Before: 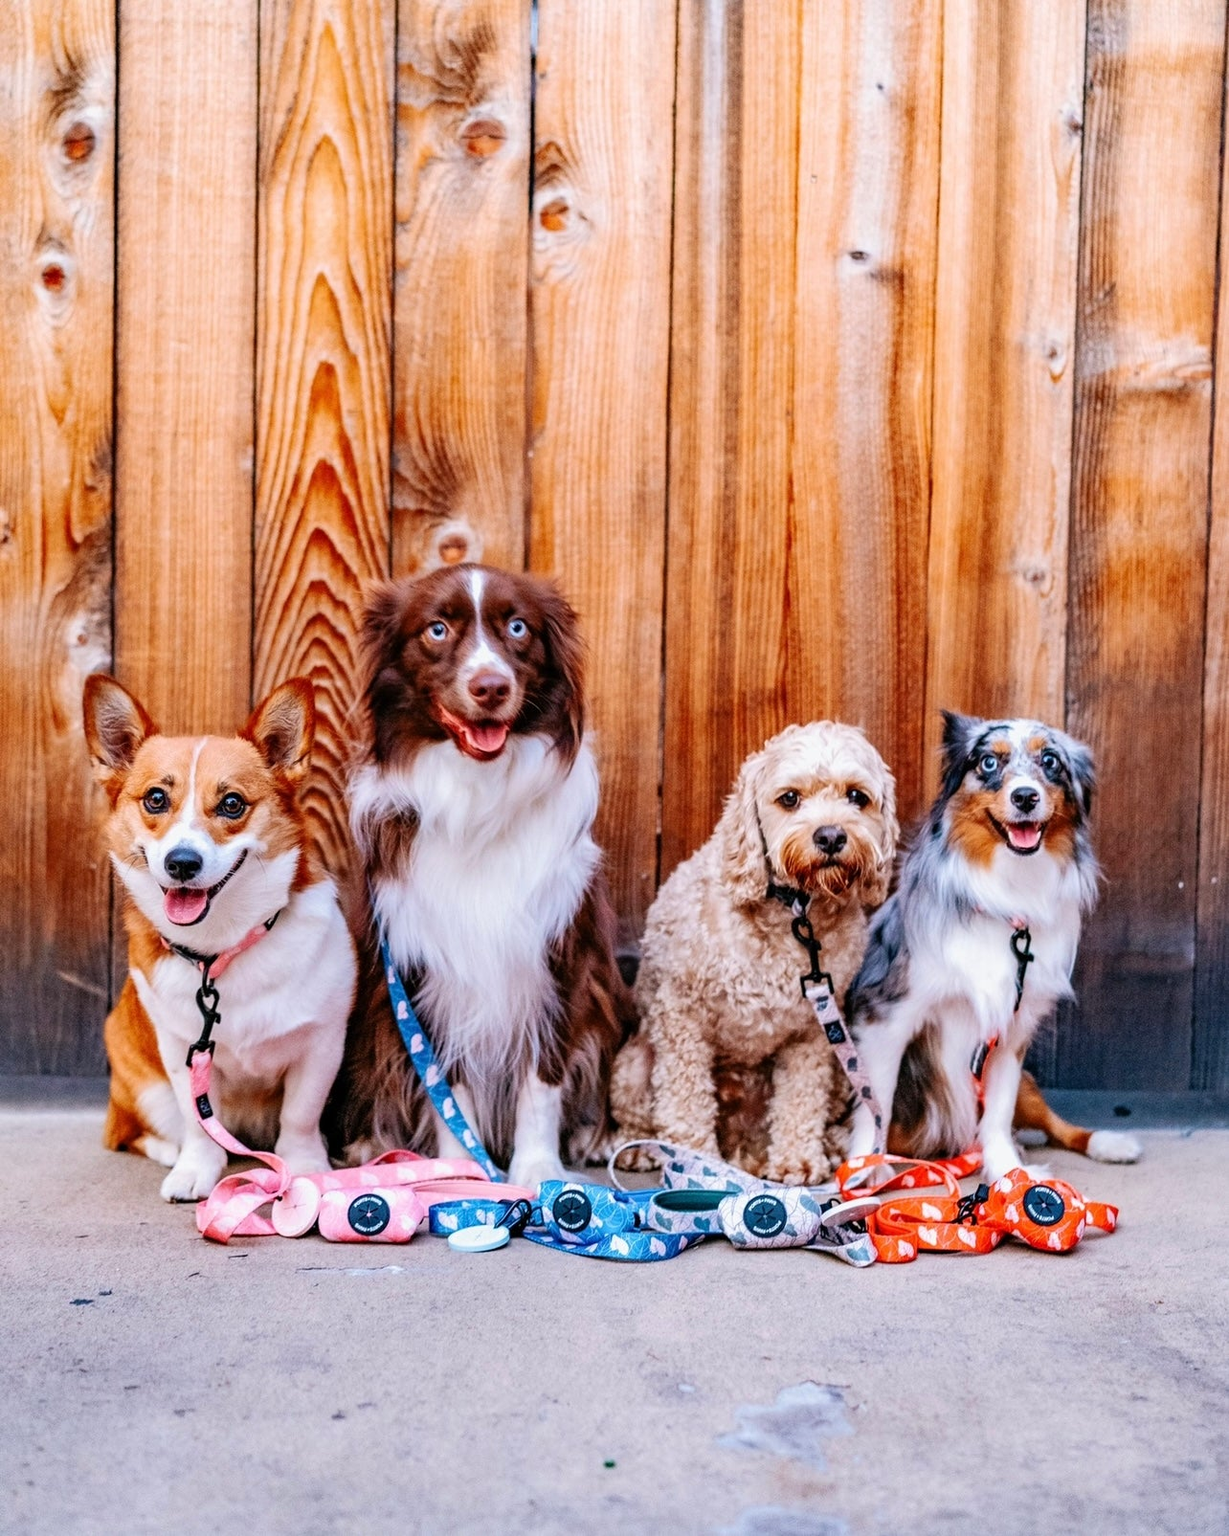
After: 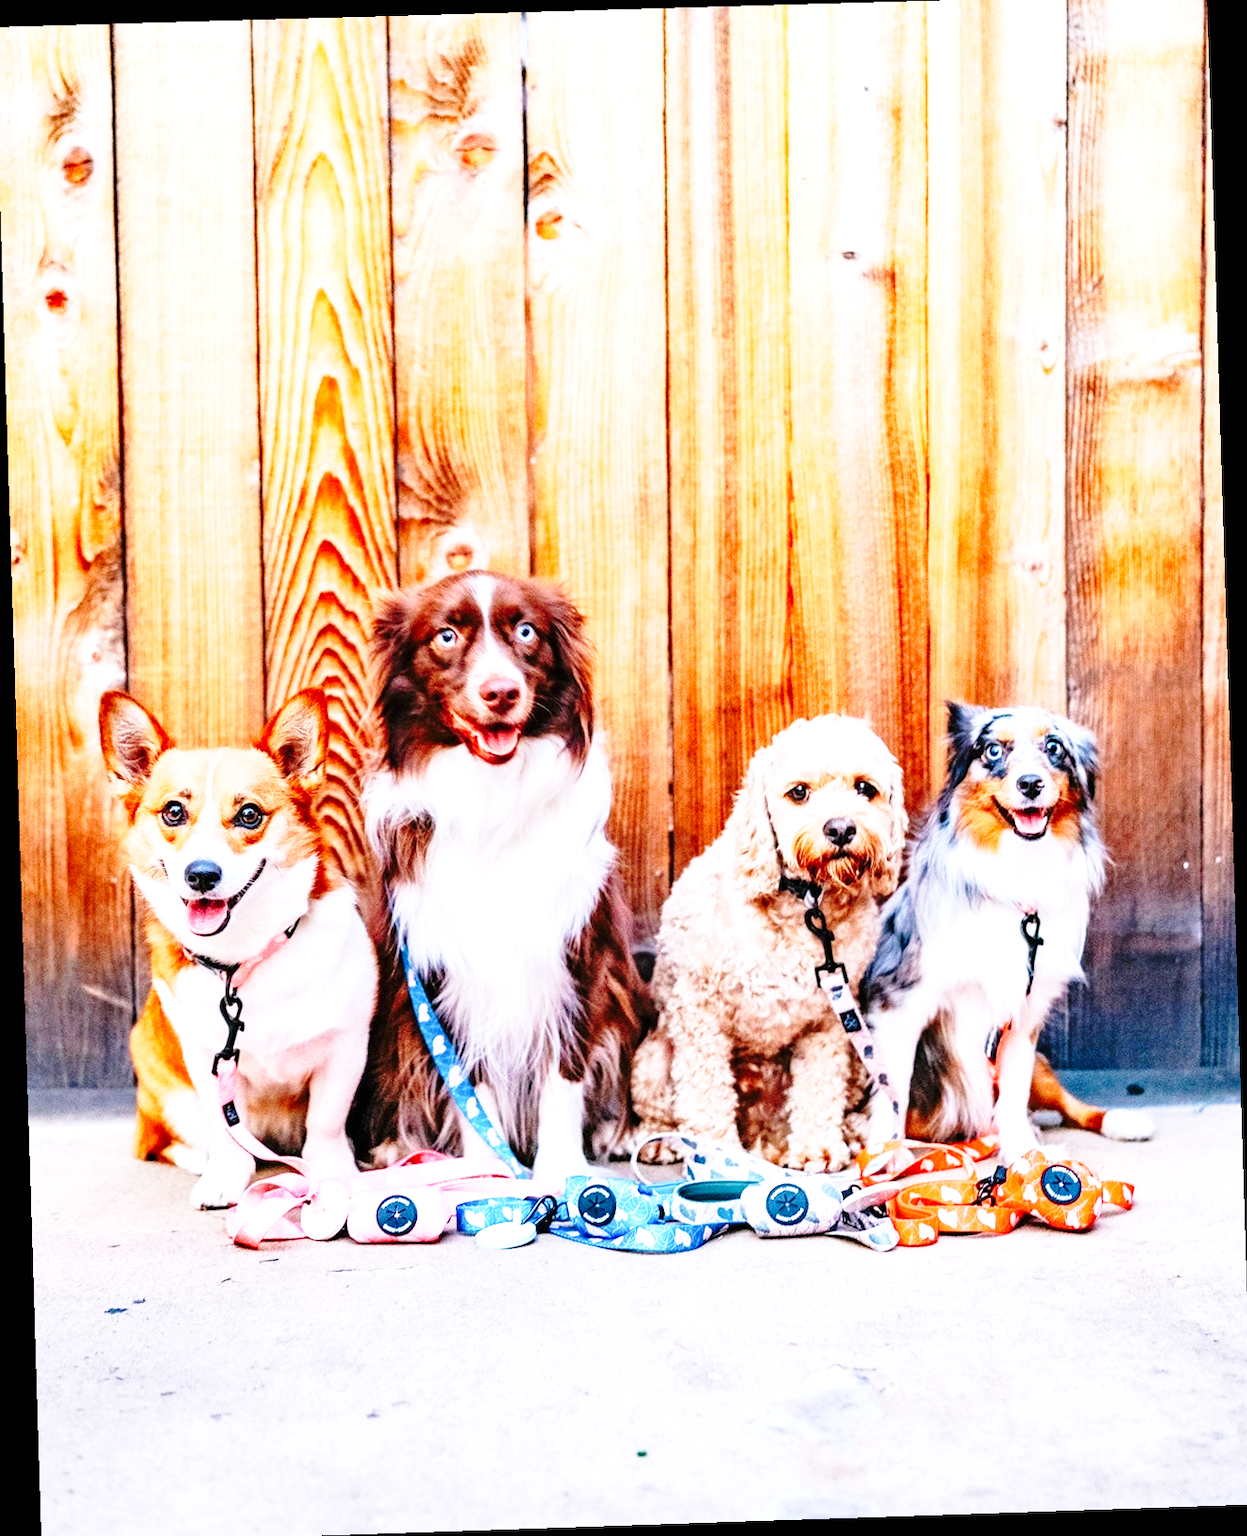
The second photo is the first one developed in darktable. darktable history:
exposure: black level correction 0, exposure 0.7 EV, compensate exposure bias true, compensate highlight preservation false
base curve: curves: ch0 [(0, 0) (0.028, 0.03) (0.121, 0.232) (0.46, 0.748) (0.859, 0.968) (1, 1)], preserve colors none
crop: left 0.434%, top 0.485%, right 0.244%, bottom 0.386%
rotate and perspective: rotation -1.77°, lens shift (horizontal) 0.004, automatic cropping off
